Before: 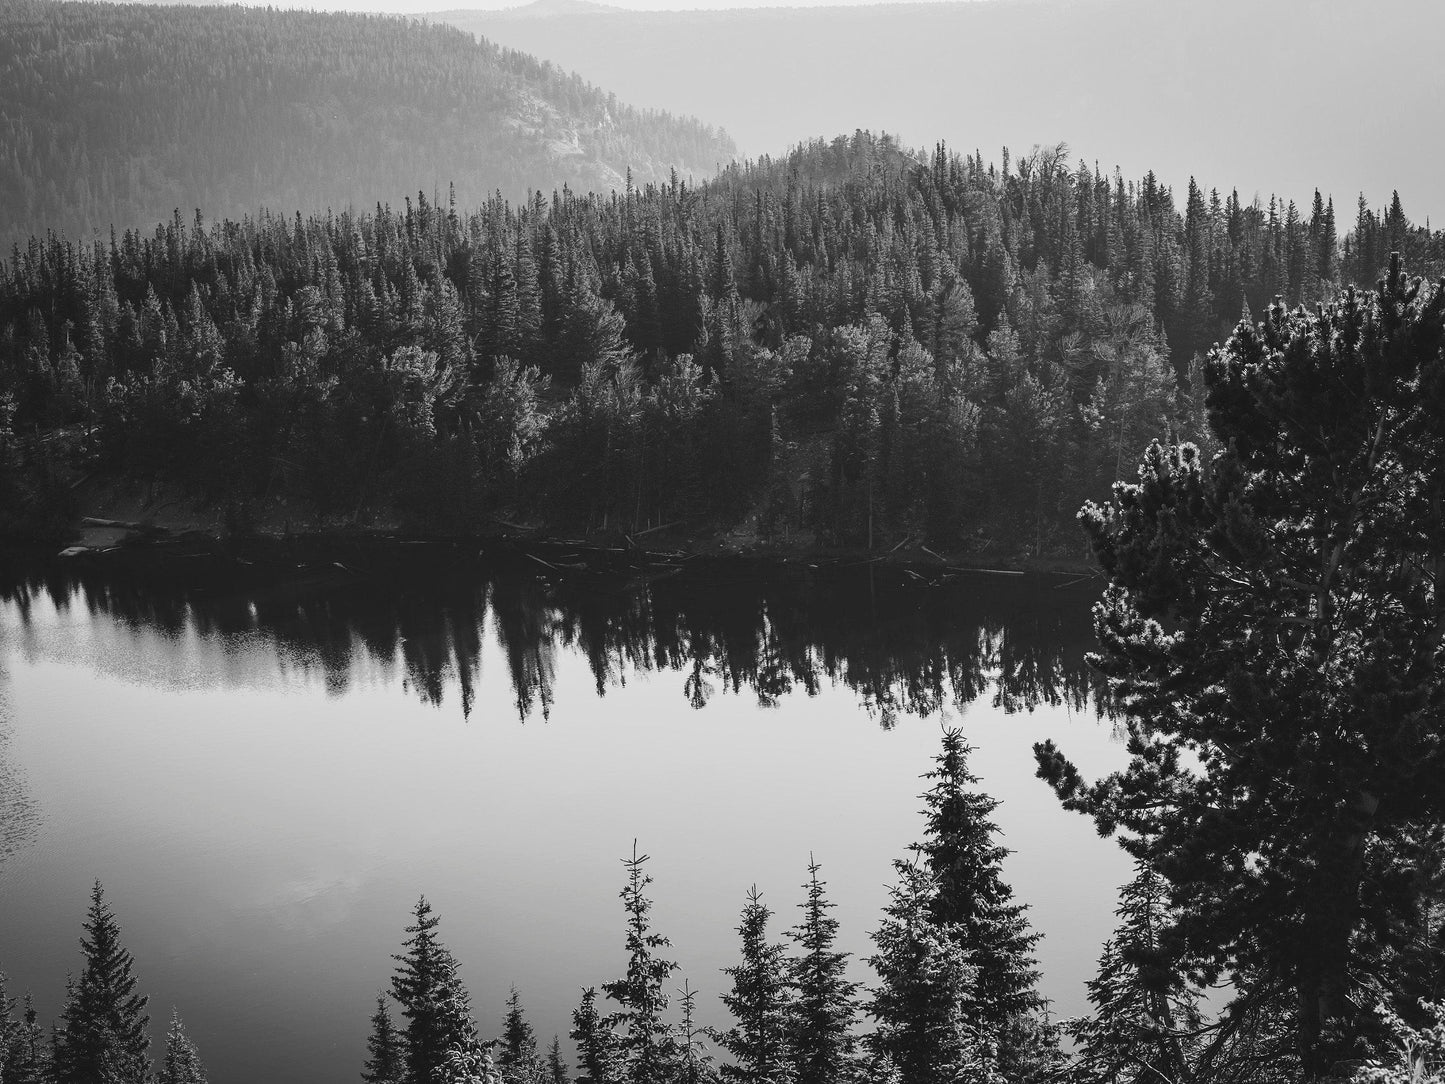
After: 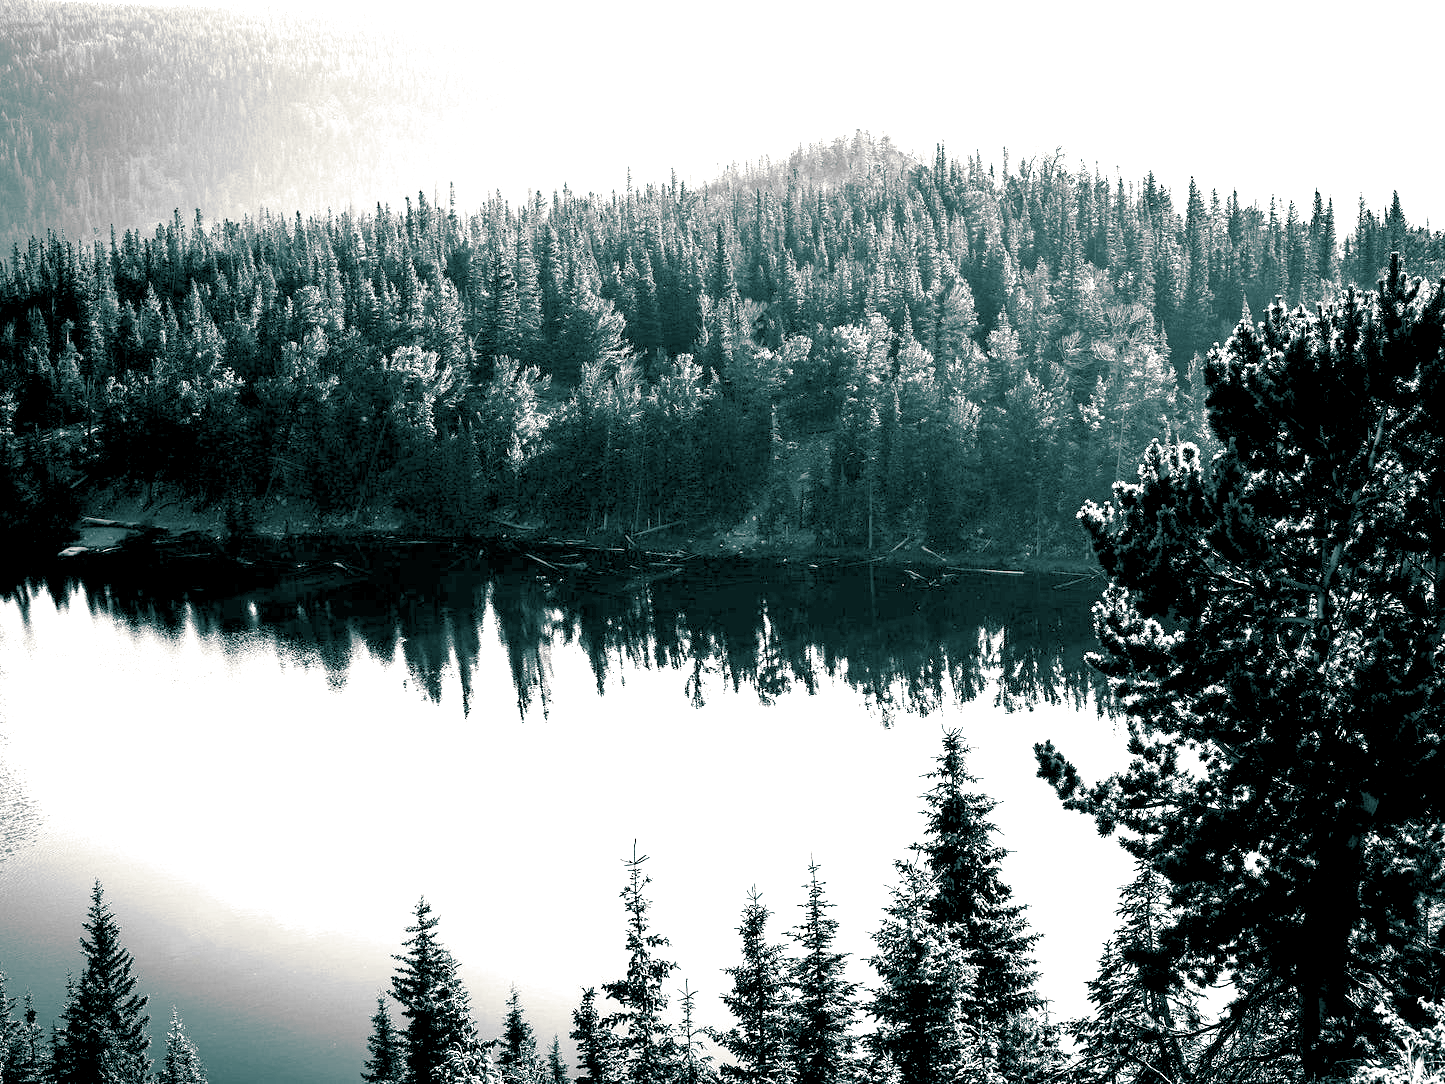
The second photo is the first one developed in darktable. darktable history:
exposure: black level correction 0.016, exposure 1.774 EV, compensate highlight preservation false
split-toning: shadows › hue 186.43°, highlights › hue 49.29°, compress 30.29%
